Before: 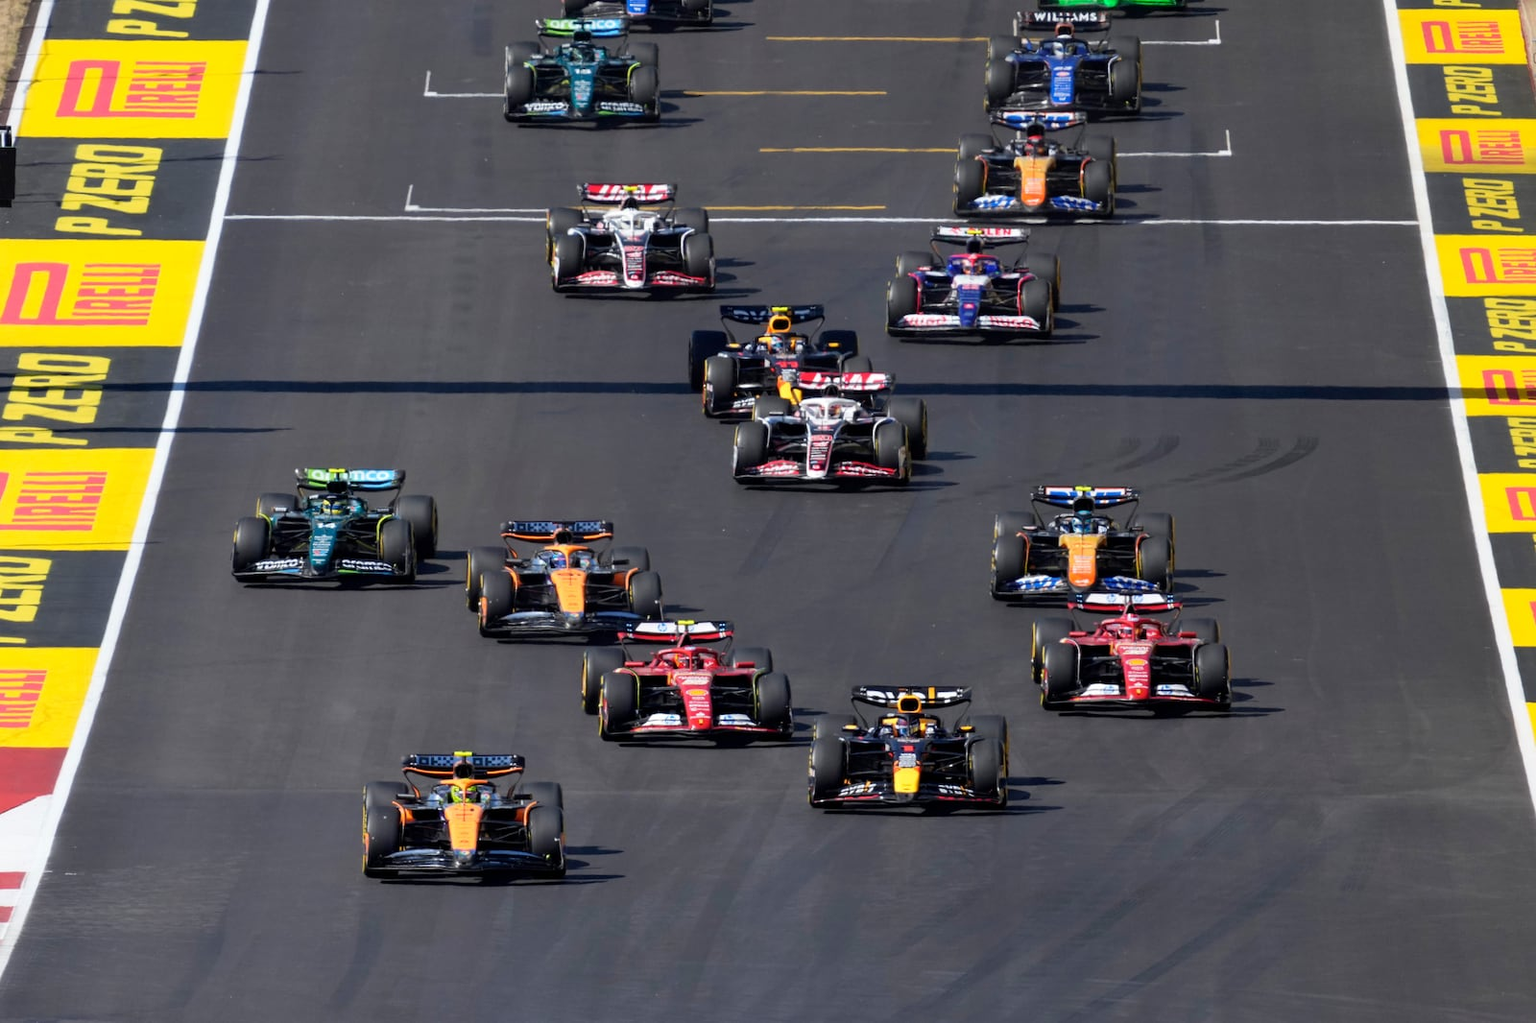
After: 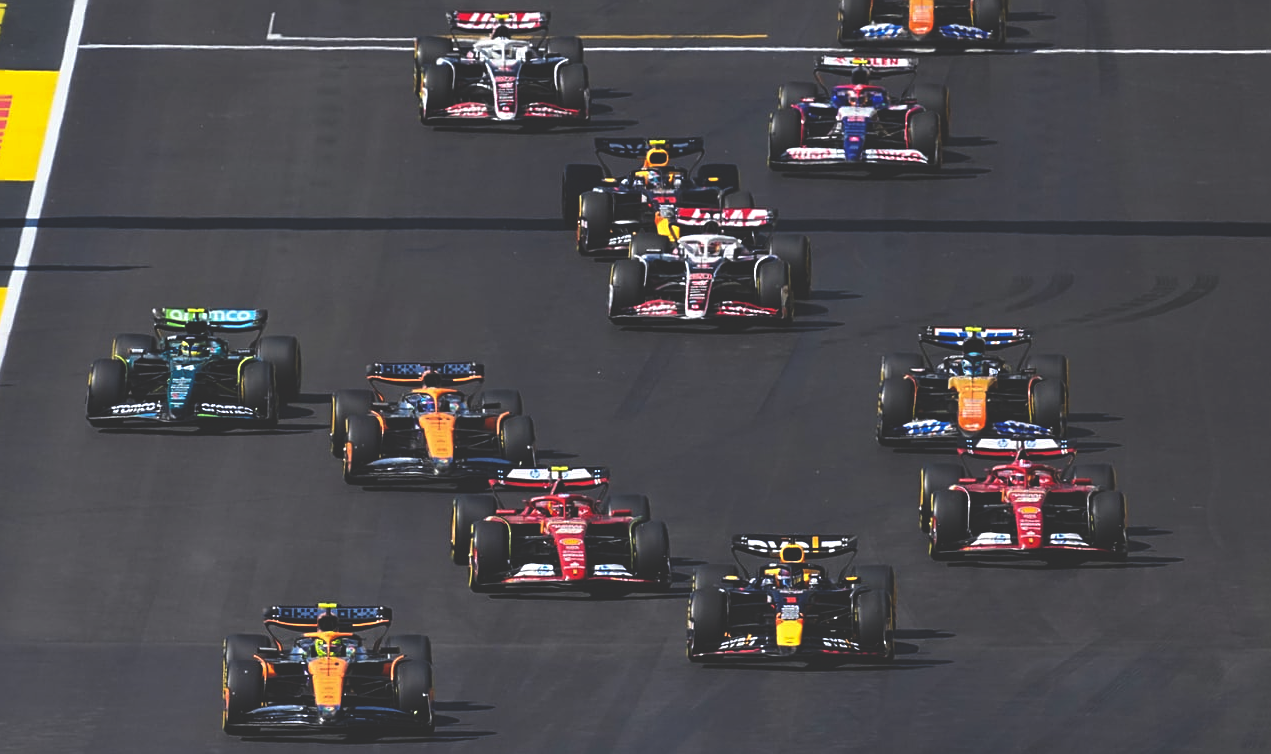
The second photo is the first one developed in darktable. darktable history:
sharpen: on, module defaults
rgb curve: curves: ch0 [(0, 0.186) (0.314, 0.284) (0.775, 0.708) (1, 1)], compensate middle gray true, preserve colors none
crop: left 9.712%, top 16.928%, right 10.845%, bottom 12.332%
